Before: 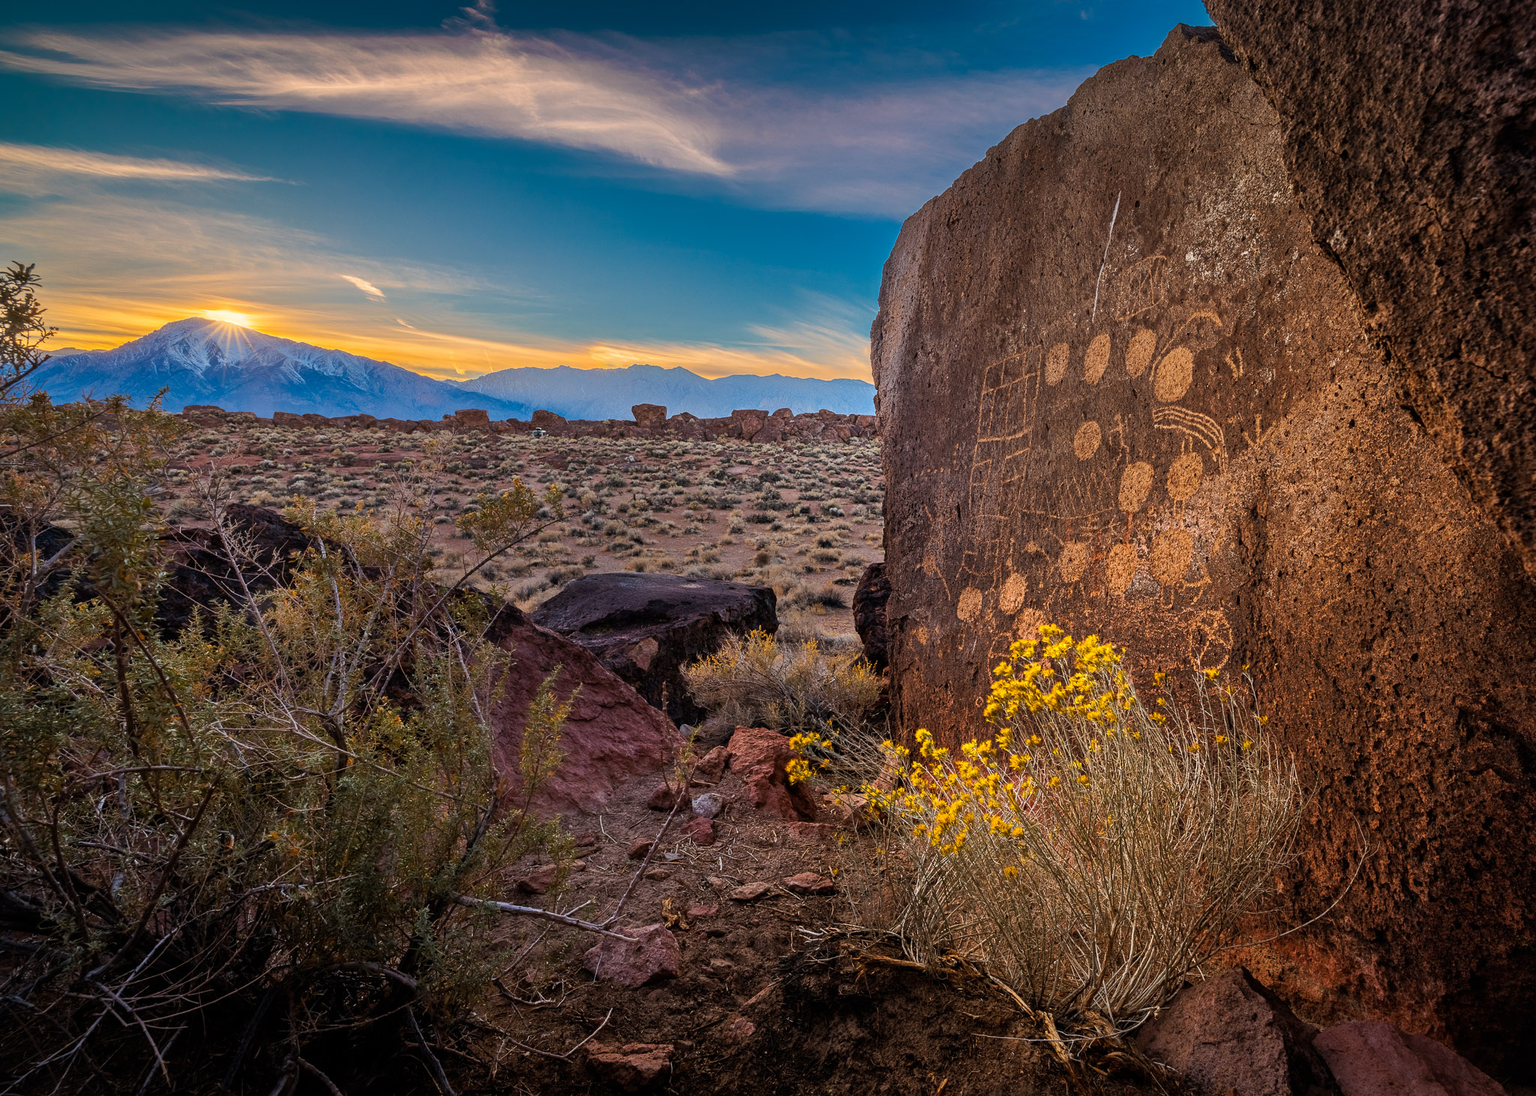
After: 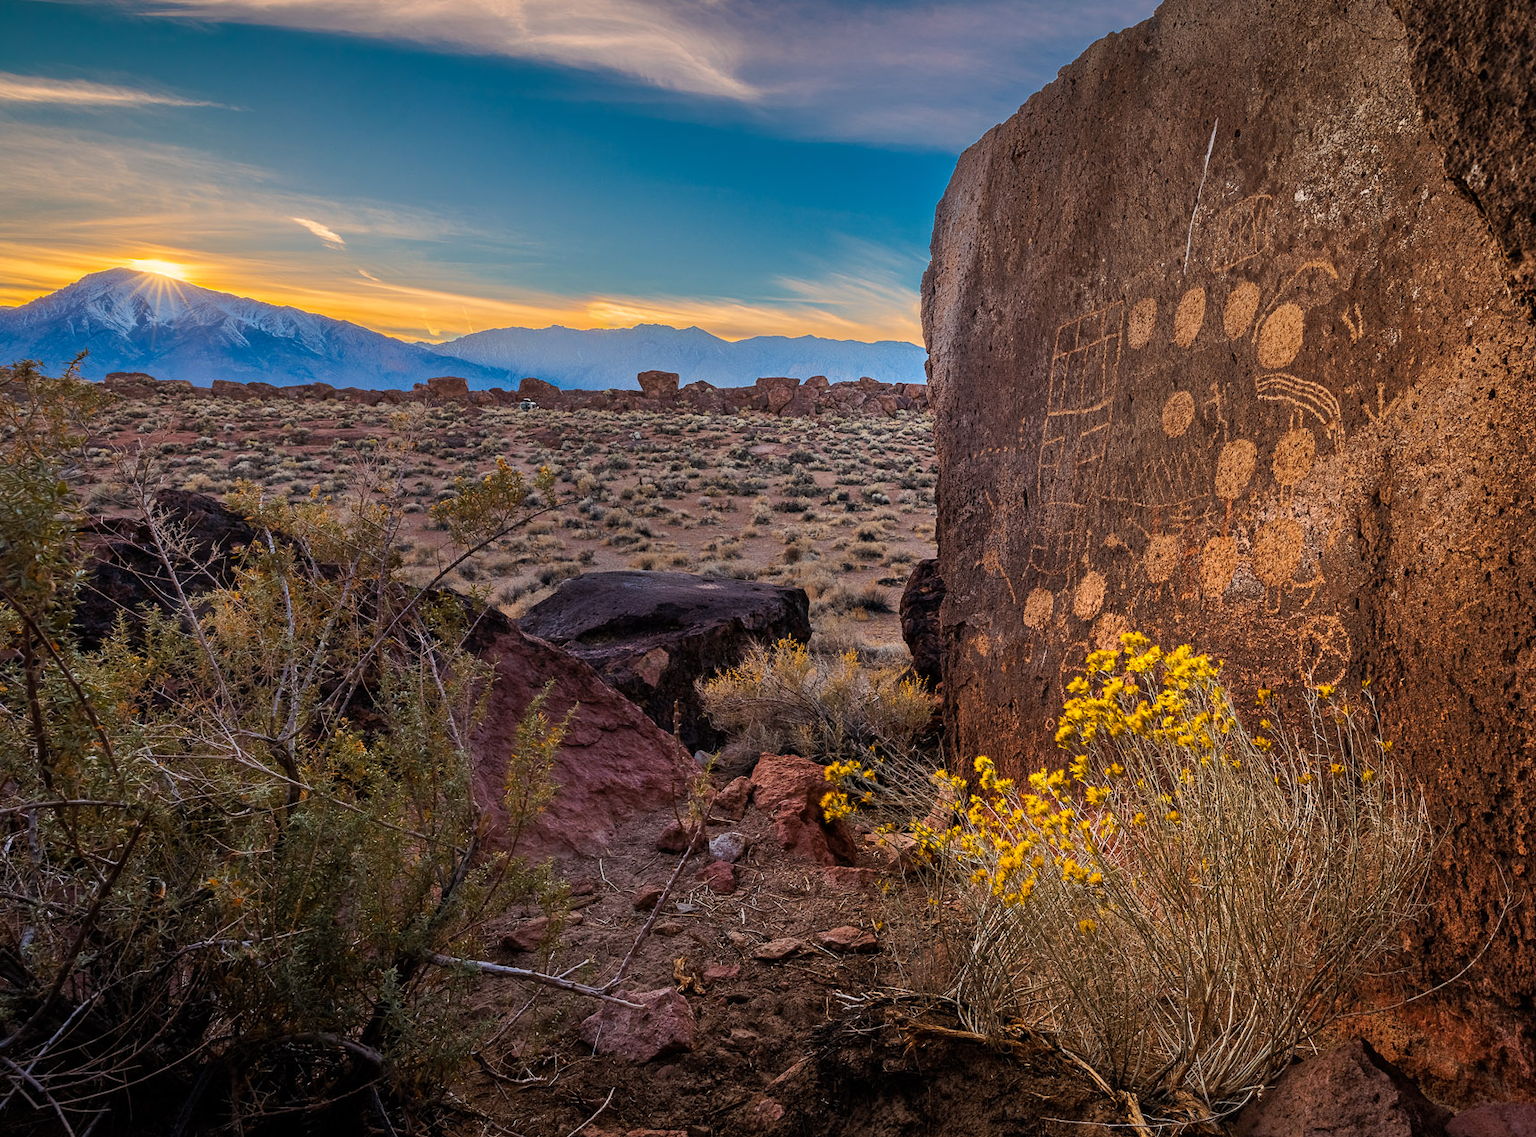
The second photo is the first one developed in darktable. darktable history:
crop: left 6.164%, top 8.37%, right 9.539%, bottom 4.114%
